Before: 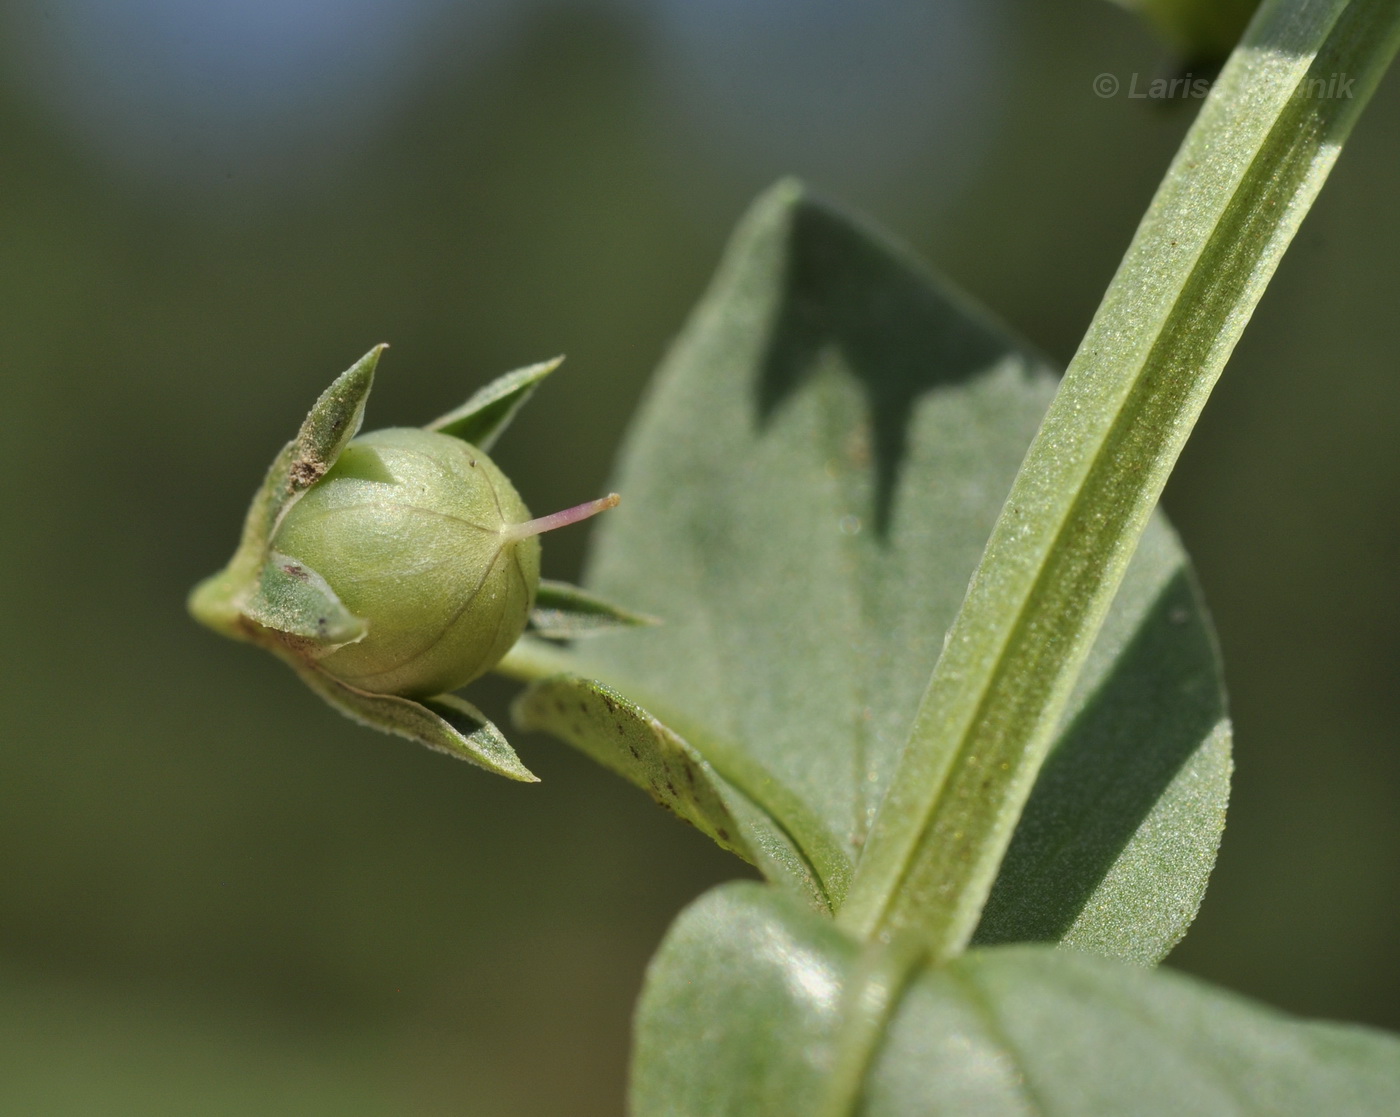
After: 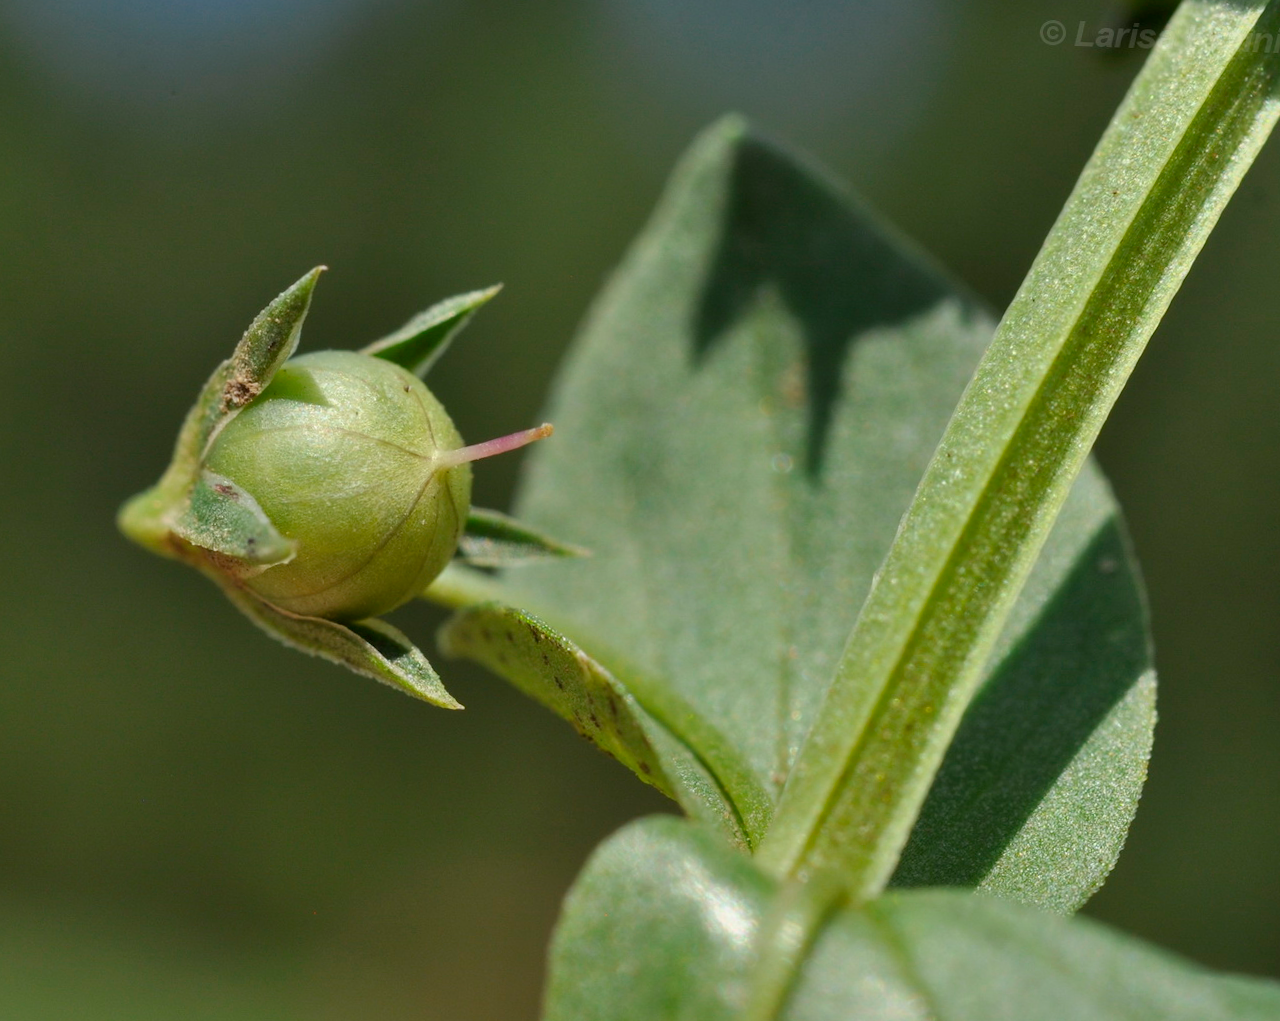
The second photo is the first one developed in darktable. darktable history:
vibrance: vibrance 67%
tone equalizer: on, module defaults
crop and rotate: angle -1.96°, left 3.097%, top 4.154%, right 1.586%, bottom 0.529%
